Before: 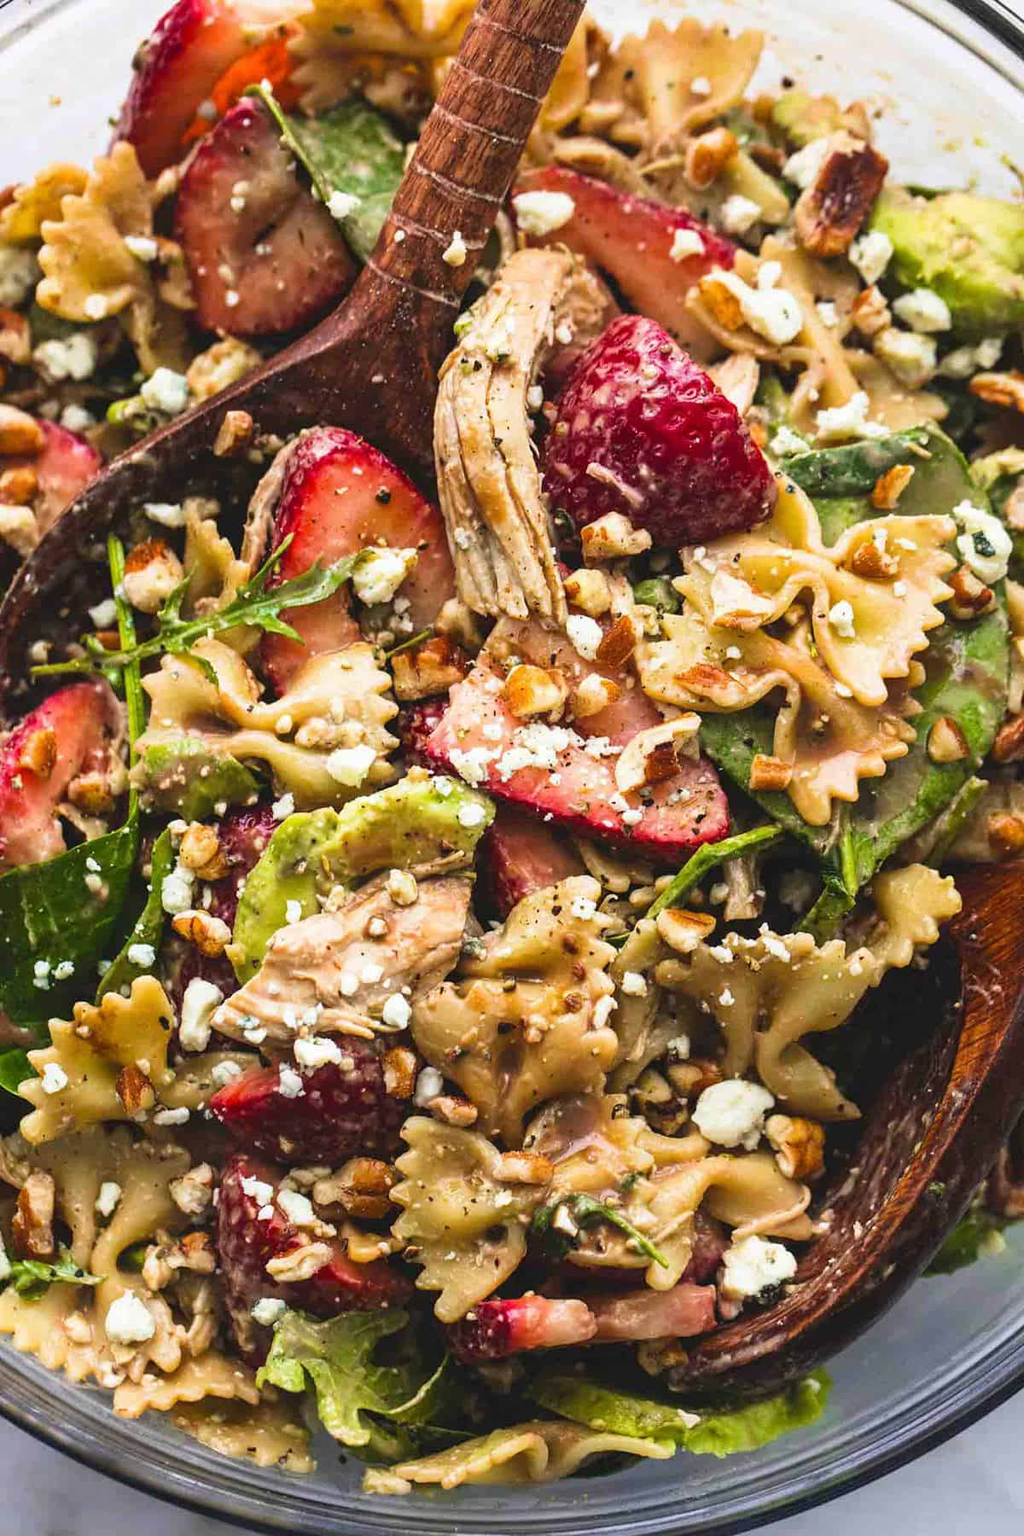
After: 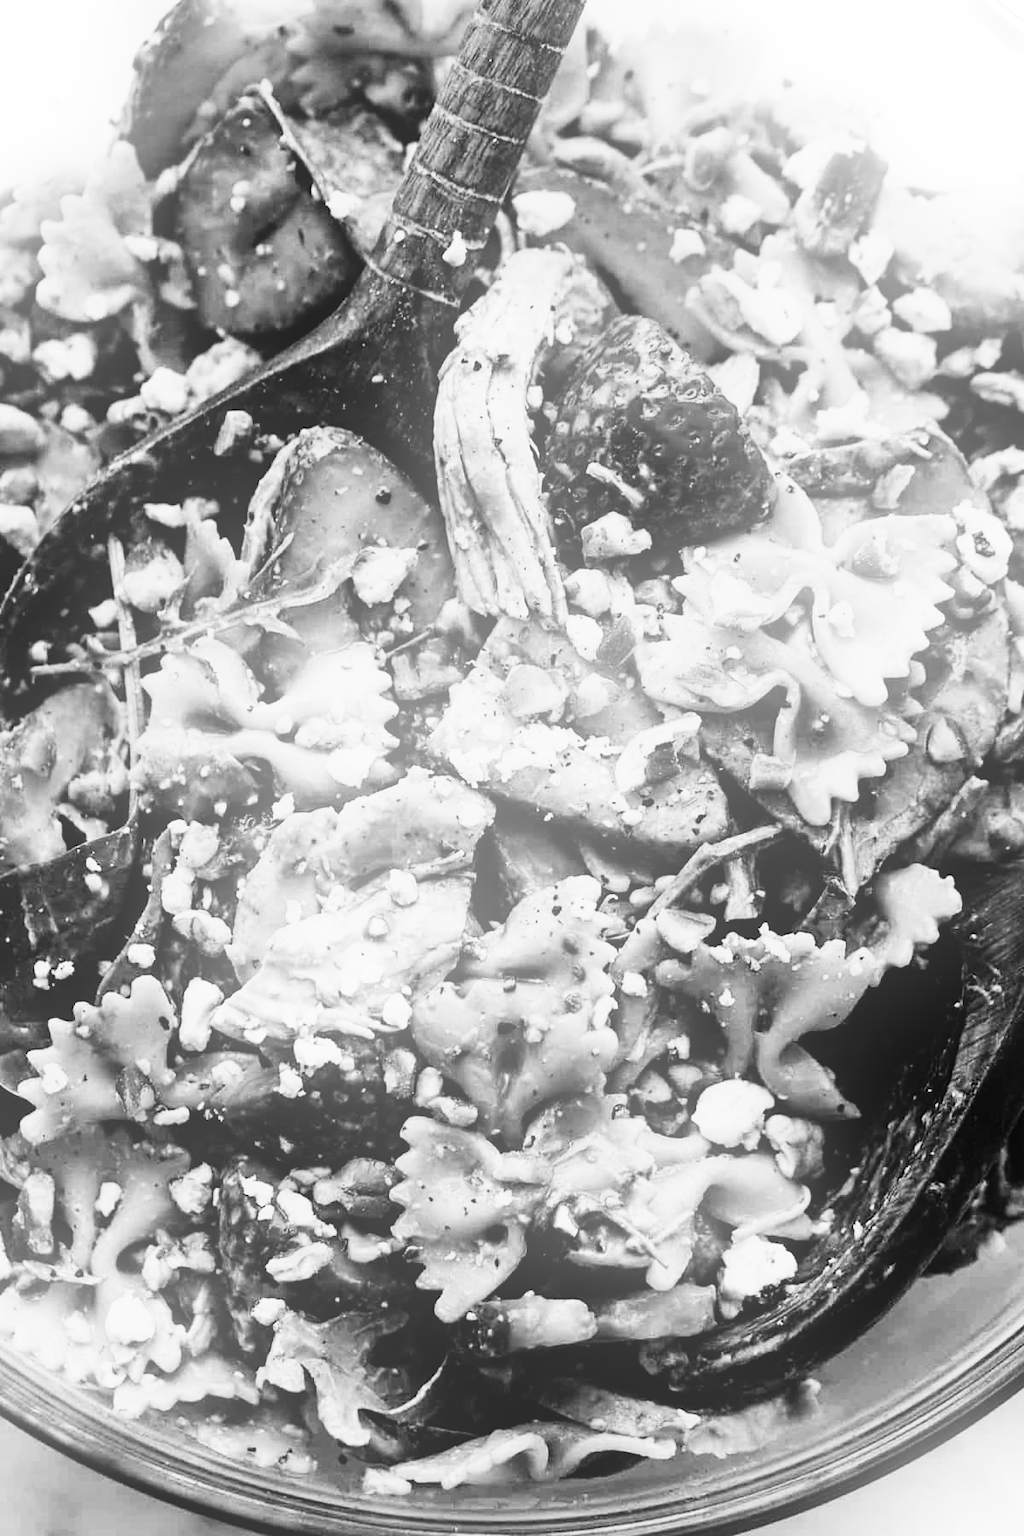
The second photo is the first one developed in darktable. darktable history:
monochrome: on, module defaults
filmic rgb: black relative exposure -5 EV, white relative exposure 3.5 EV, hardness 3.19, contrast 1.5, highlights saturation mix -50%
bloom: on, module defaults
contrast brightness saturation: contrast 0.2, brightness 0.16, saturation 0.22
